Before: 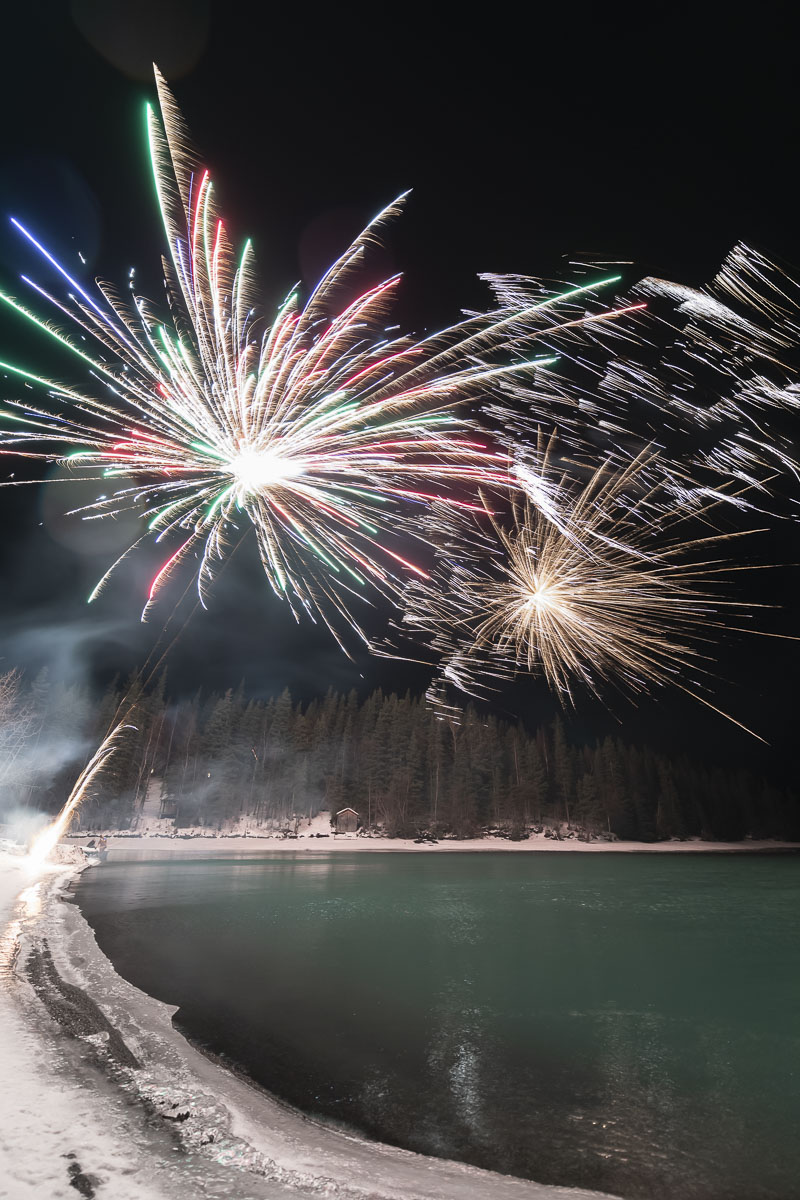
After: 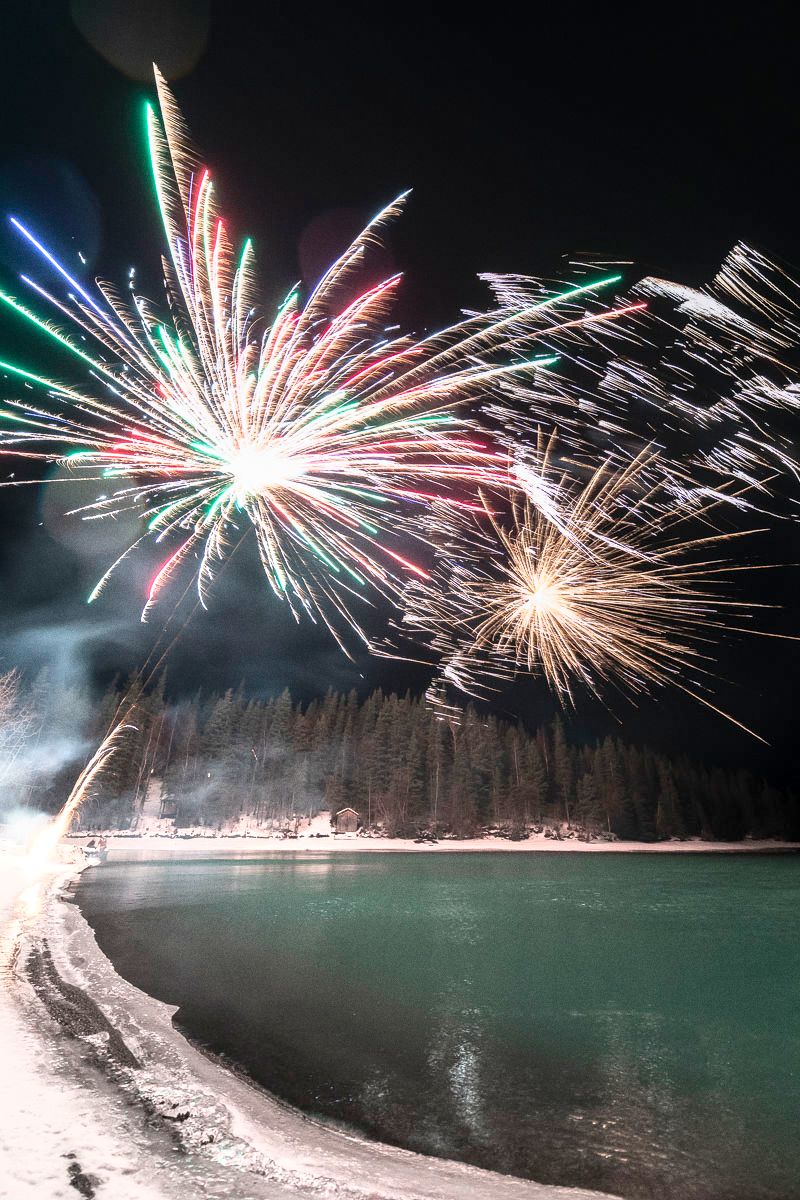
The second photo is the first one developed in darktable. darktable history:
grain: on, module defaults
local contrast: on, module defaults
base curve: curves: ch0 [(0, 0) (0.557, 0.834) (1, 1)]
